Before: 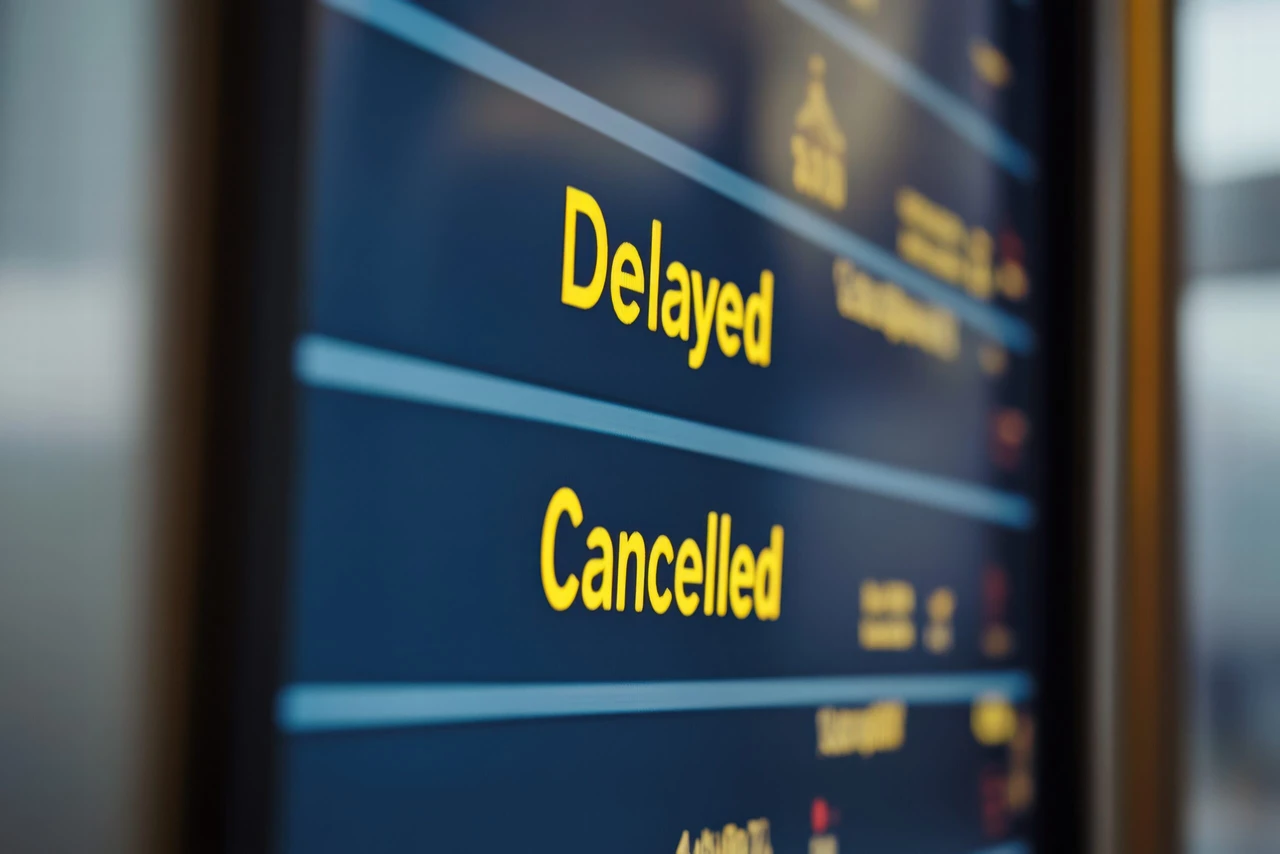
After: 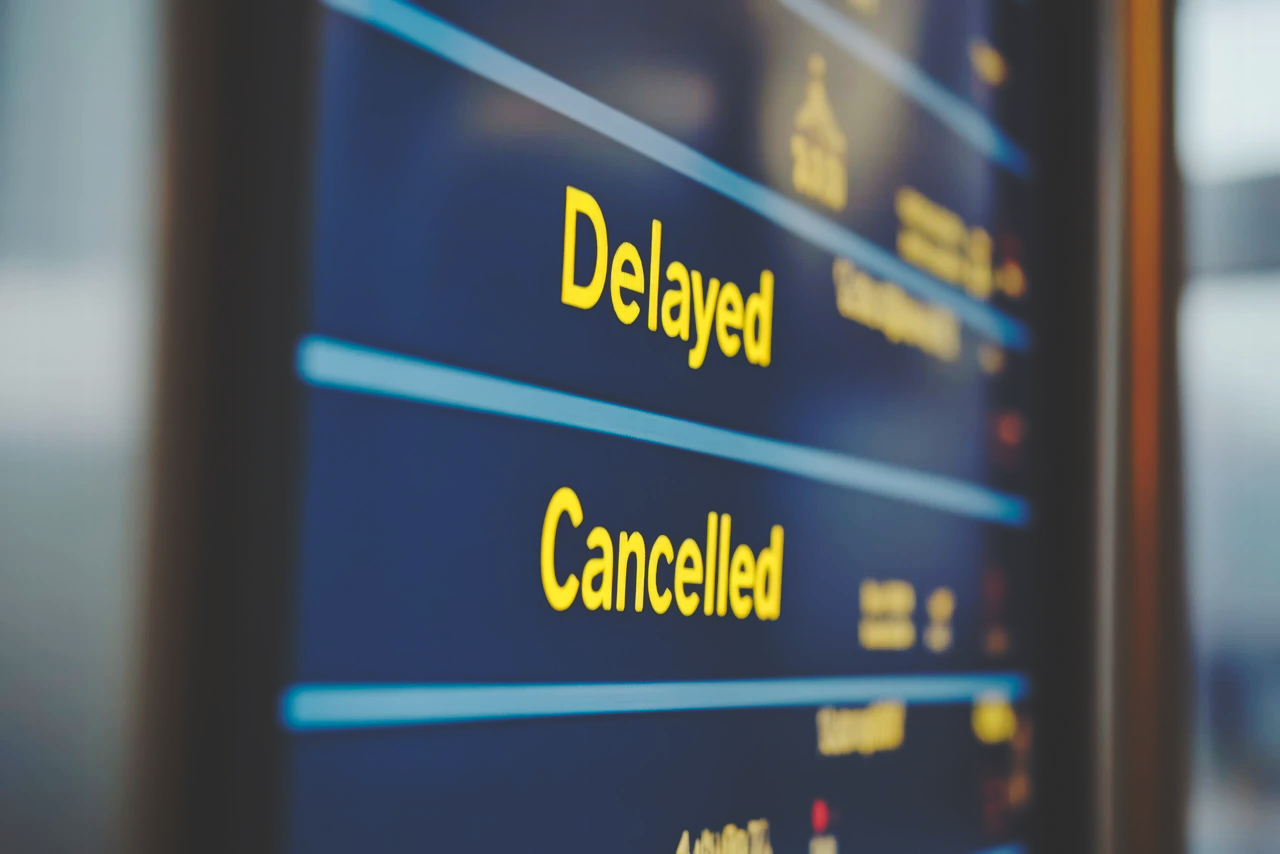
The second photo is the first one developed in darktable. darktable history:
base curve: curves: ch0 [(0, 0.024) (0.055, 0.065) (0.121, 0.166) (0.236, 0.319) (0.693, 0.726) (1, 1)], preserve colors none
color balance rgb: perceptual saturation grading › global saturation 0.258%, perceptual saturation grading › mid-tones 11.425%, global vibrance 14.577%
